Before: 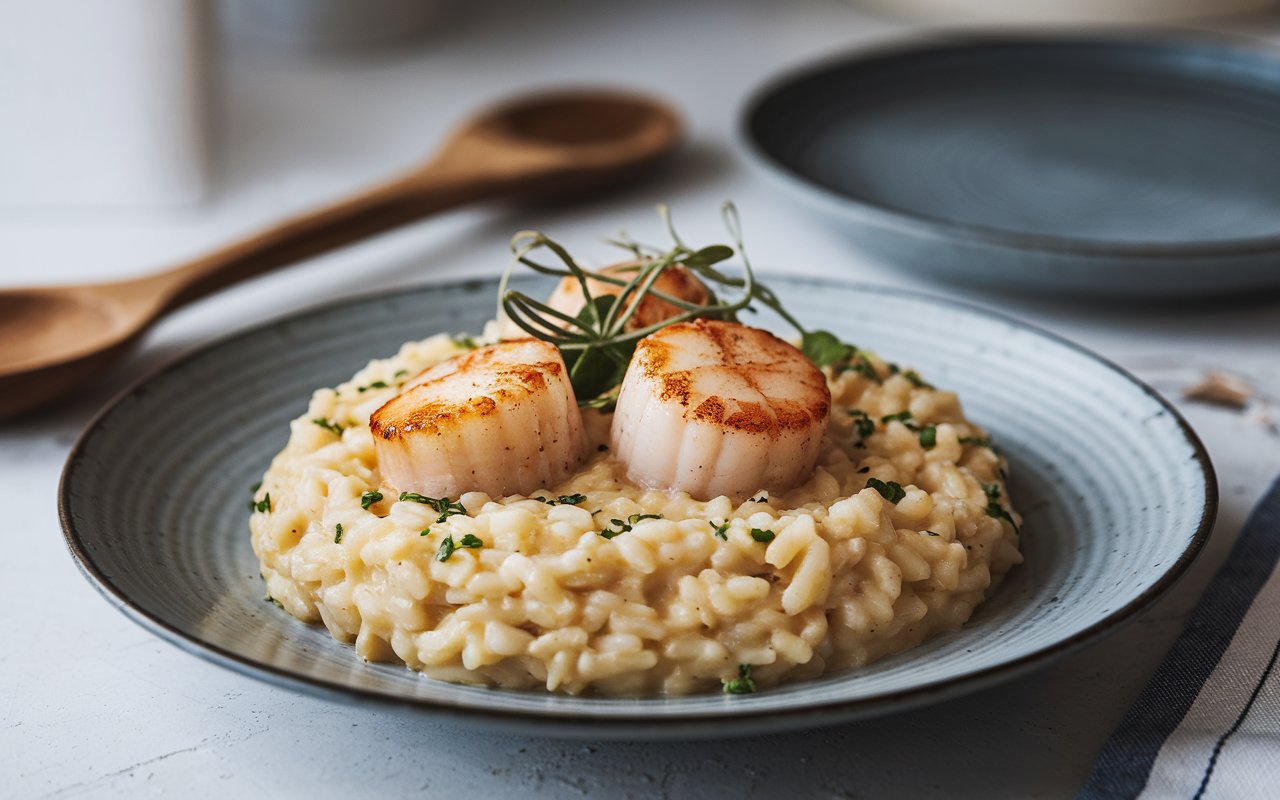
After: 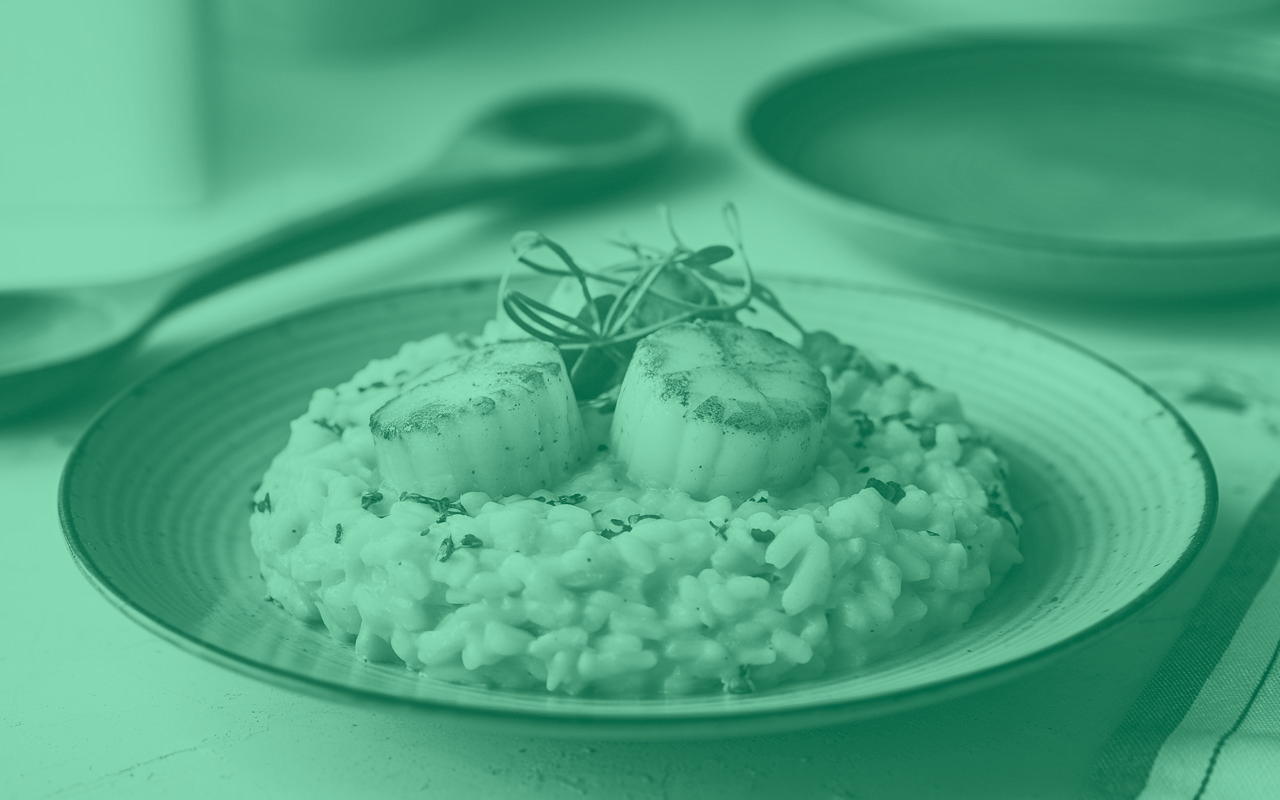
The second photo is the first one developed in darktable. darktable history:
colorize: hue 147.6°, saturation 65%, lightness 21.64%
color calibration: output R [1.063, -0.012, -0.003, 0], output G [0, 1.022, 0.021, 0], output B [-0.079, 0.047, 1, 0], illuminant custom, x 0.389, y 0.387, temperature 3838.64 K
